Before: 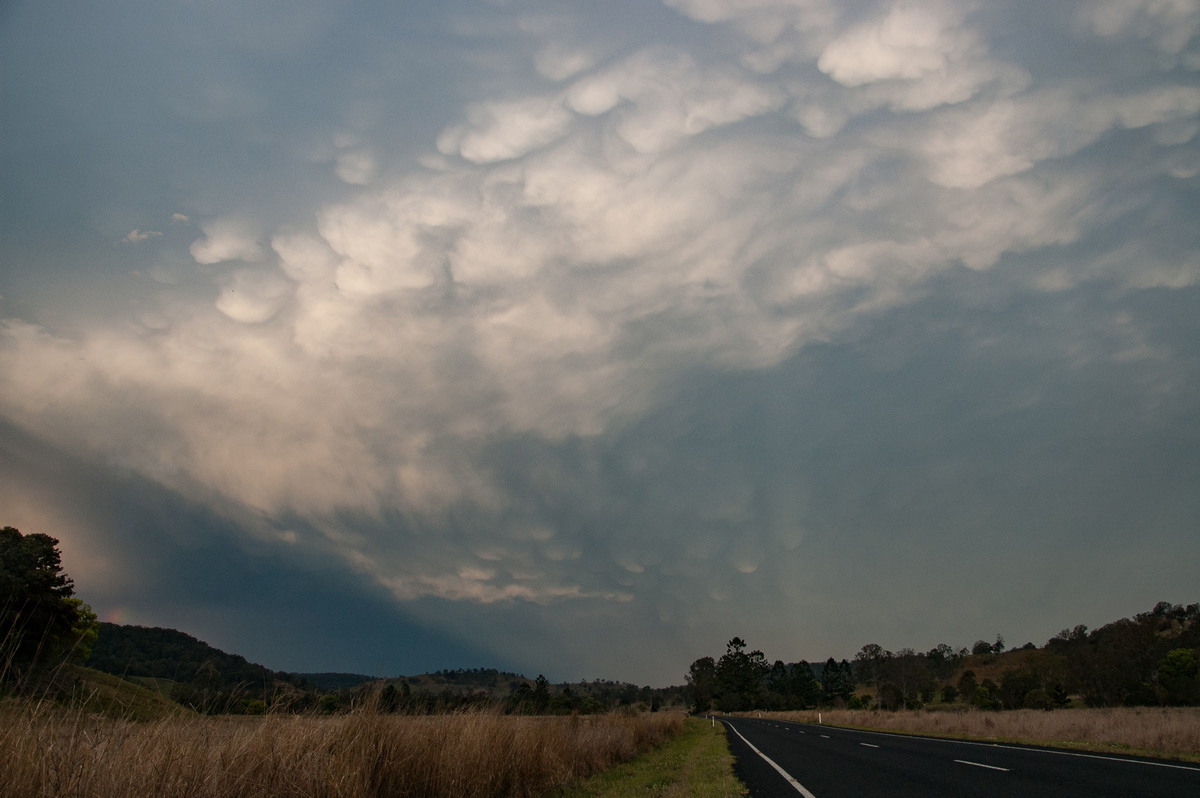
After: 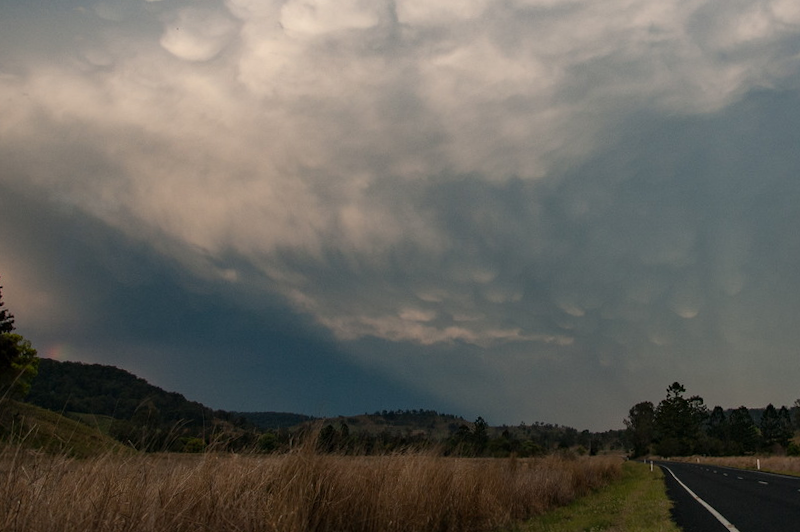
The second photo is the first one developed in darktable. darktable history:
tone equalizer: on, module defaults
crop and rotate: angle -0.82°, left 3.85%, top 31.828%, right 27.992%
